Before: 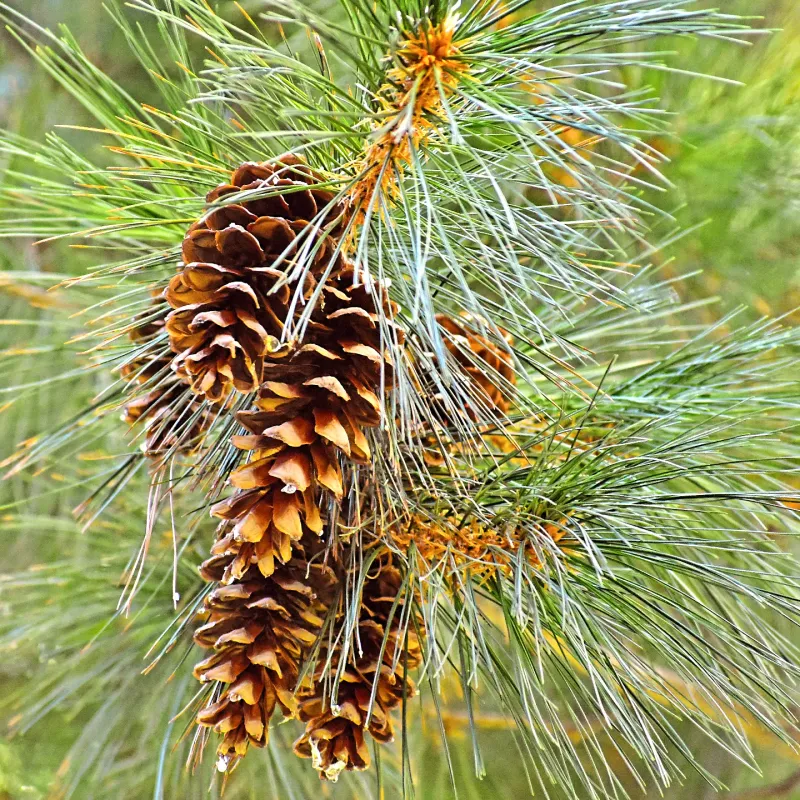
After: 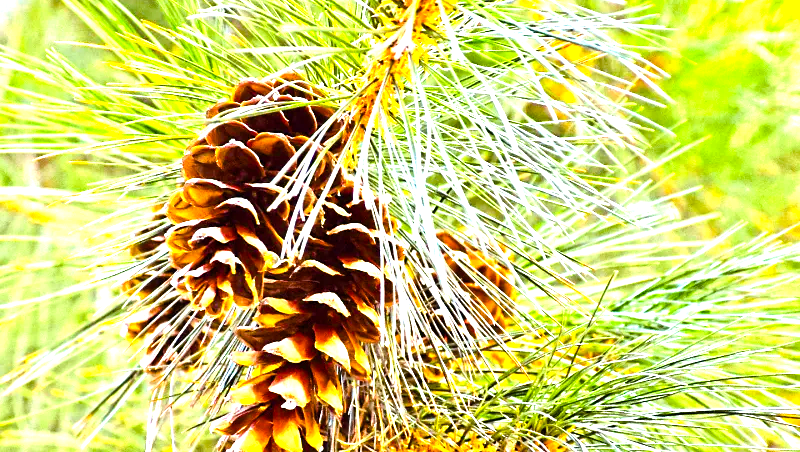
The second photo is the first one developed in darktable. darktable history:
color balance rgb: power › chroma 0.284%, power › hue 25.03°, perceptual saturation grading › global saturation 20%, perceptual saturation grading › highlights 2.36%, perceptual saturation grading › shadows 50.17%, contrast 4.838%
crop and rotate: top 10.518%, bottom 32.952%
exposure: black level correction 0, exposure 1 EV, compensate highlight preservation false
tone equalizer: -8 EV -0.387 EV, -7 EV -0.389 EV, -6 EV -0.348 EV, -5 EV -0.204 EV, -3 EV 0.247 EV, -2 EV 0.328 EV, -1 EV 0.4 EV, +0 EV 0.432 EV, edges refinement/feathering 500, mask exposure compensation -1.57 EV, preserve details guided filter
